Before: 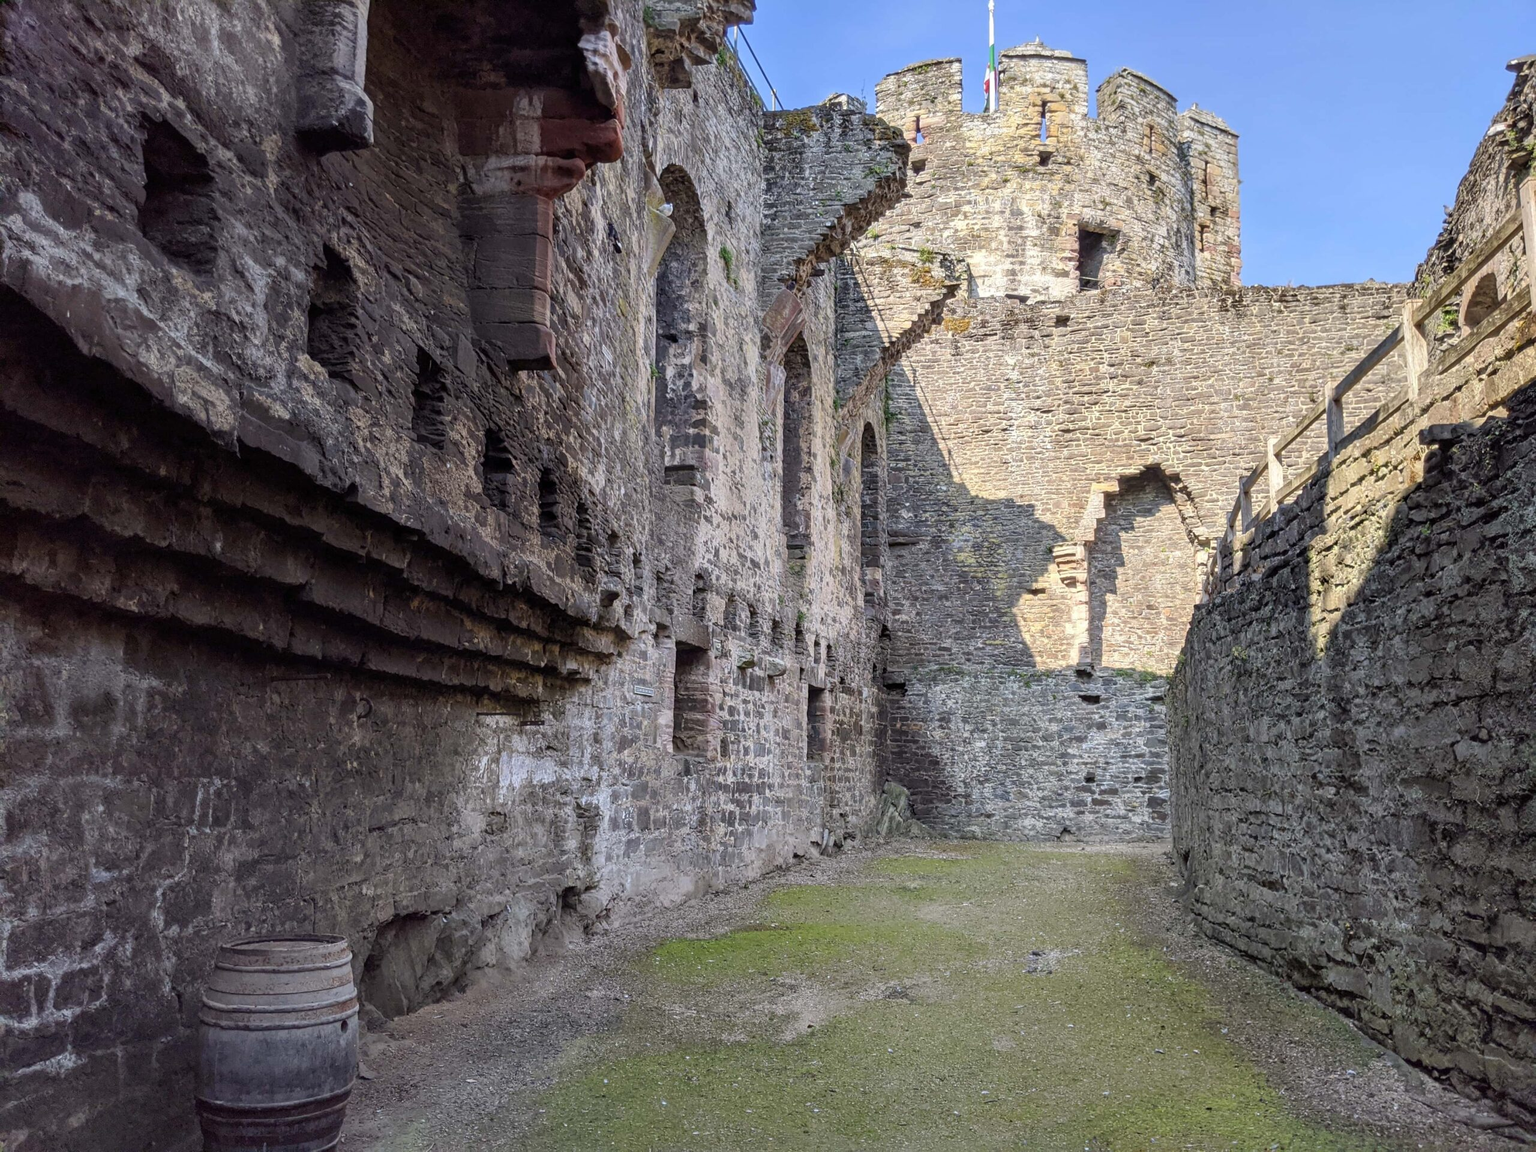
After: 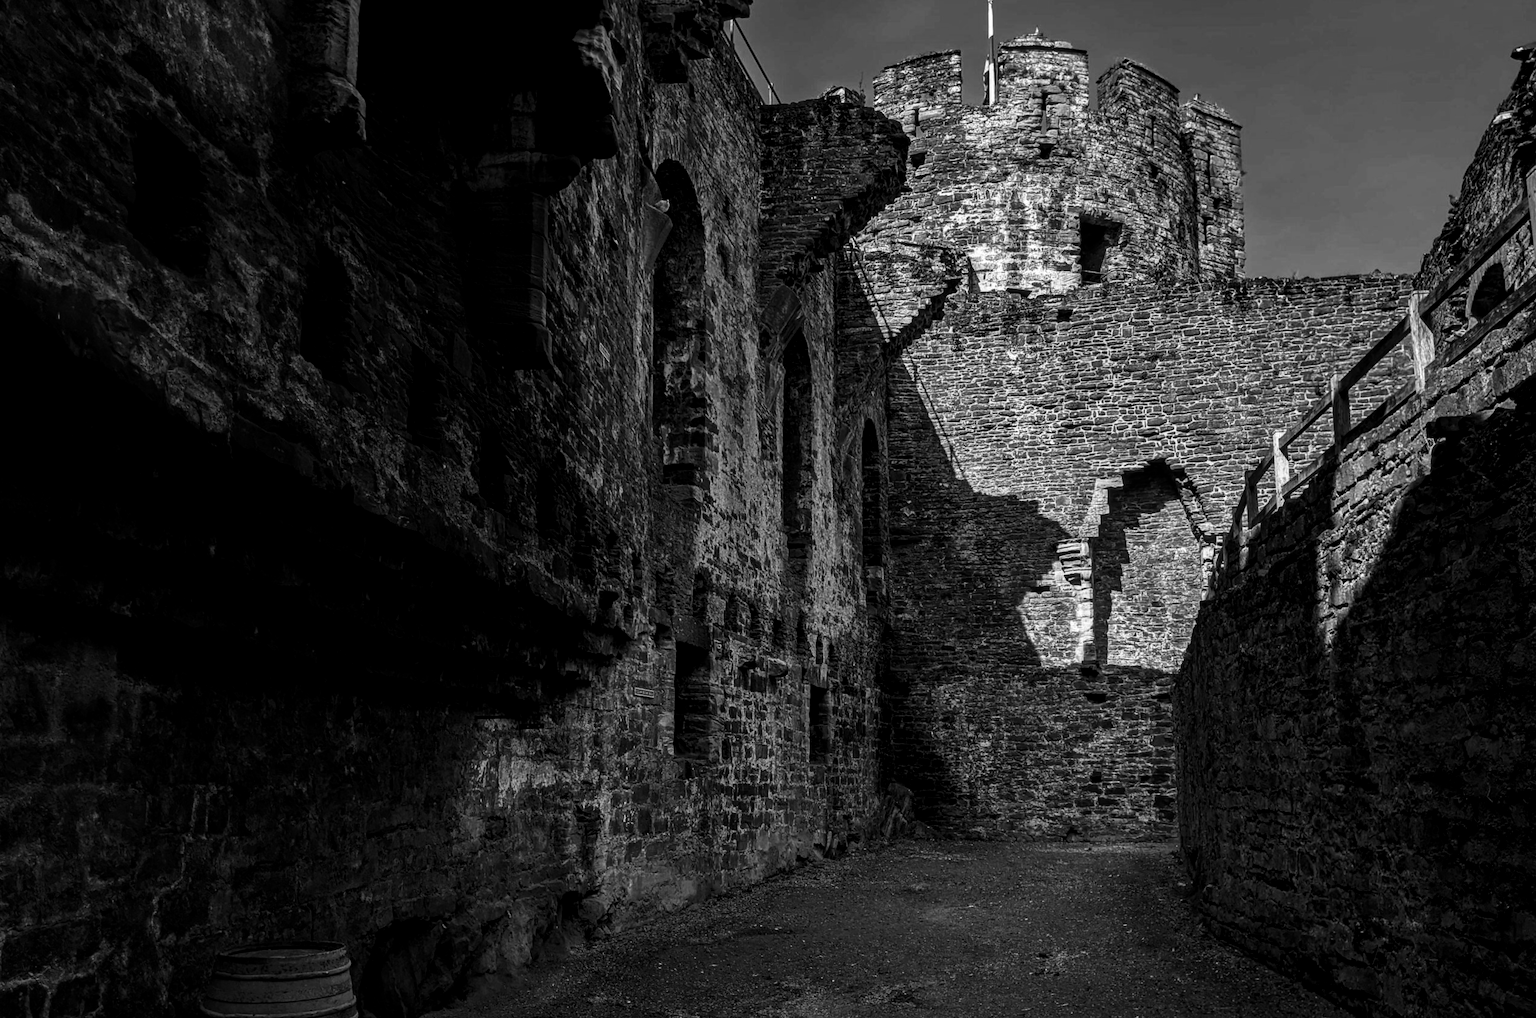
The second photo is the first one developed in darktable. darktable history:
rotate and perspective: rotation -0.45°, automatic cropping original format, crop left 0.008, crop right 0.992, crop top 0.012, crop bottom 0.988
crop and rotate: top 0%, bottom 11.49%
contrast brightness saturation: contrast 0.02, brightness -1, saturation -1
local contrast: on, module defaults
